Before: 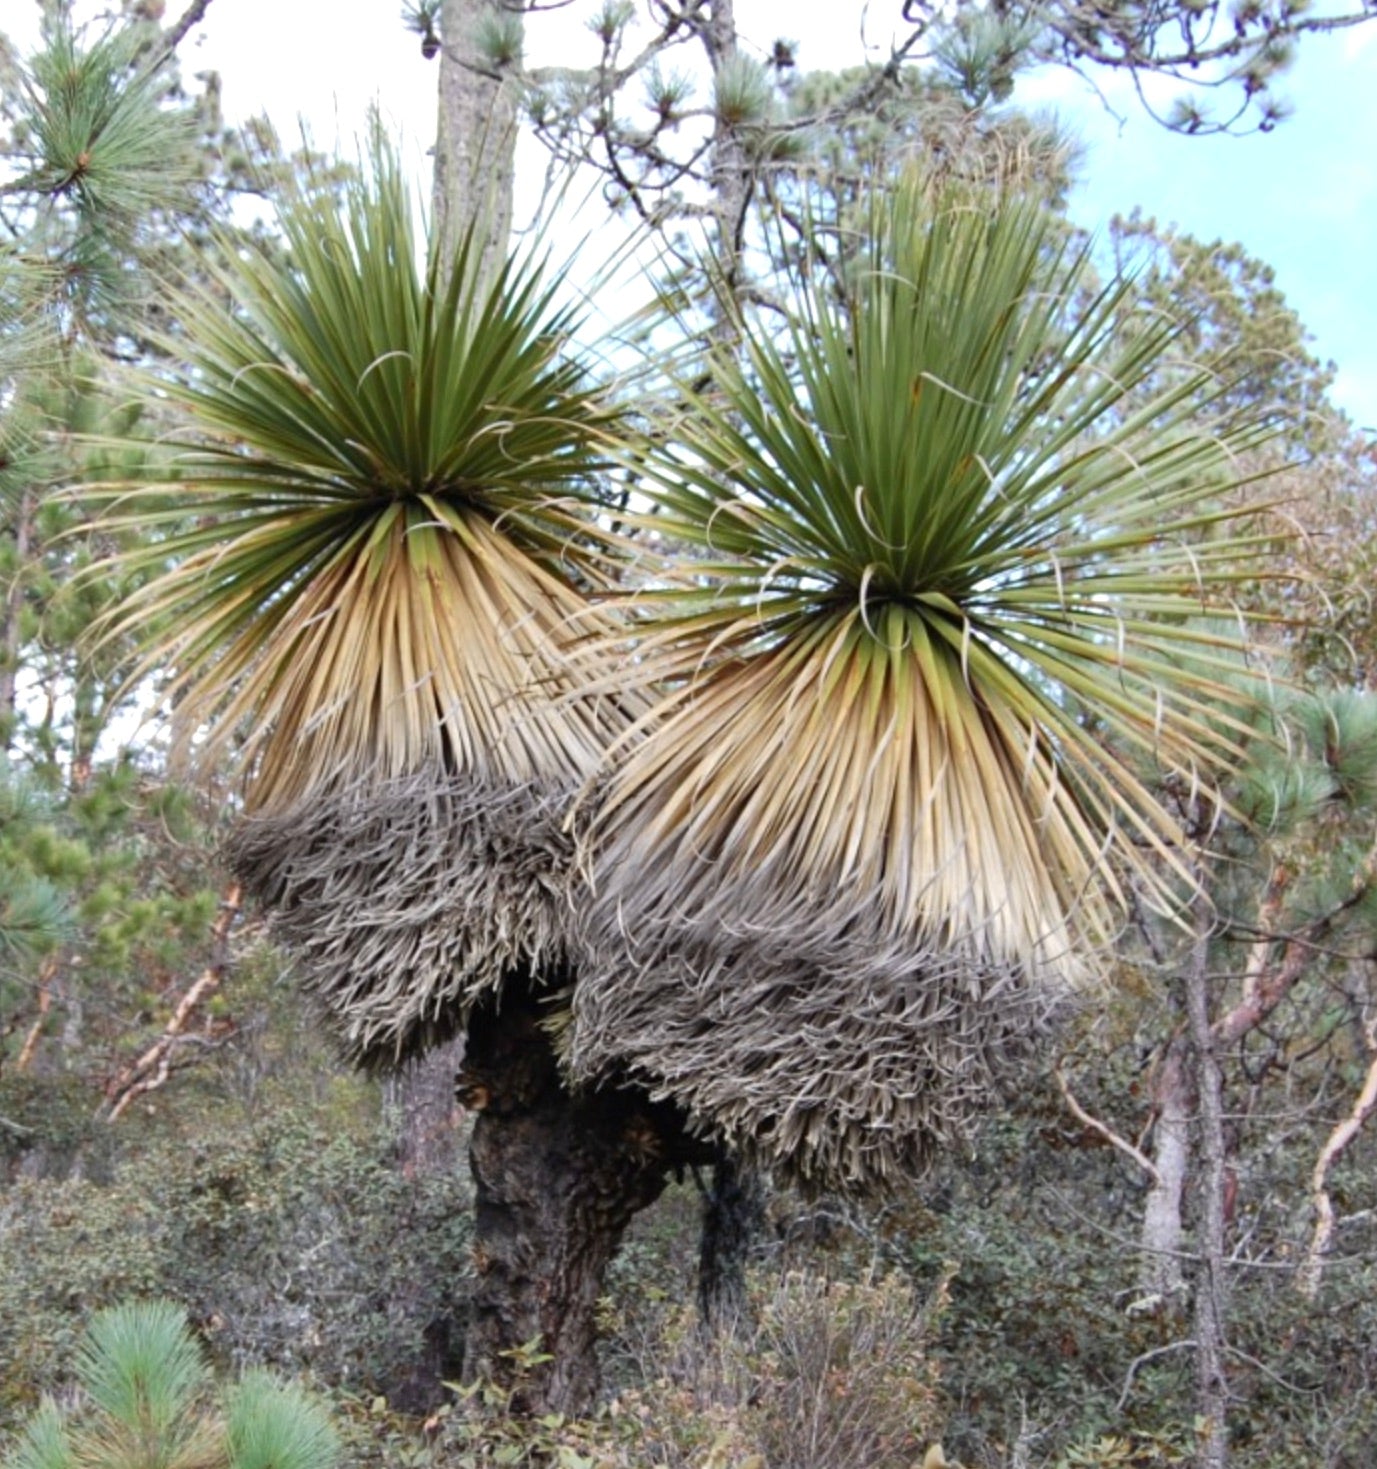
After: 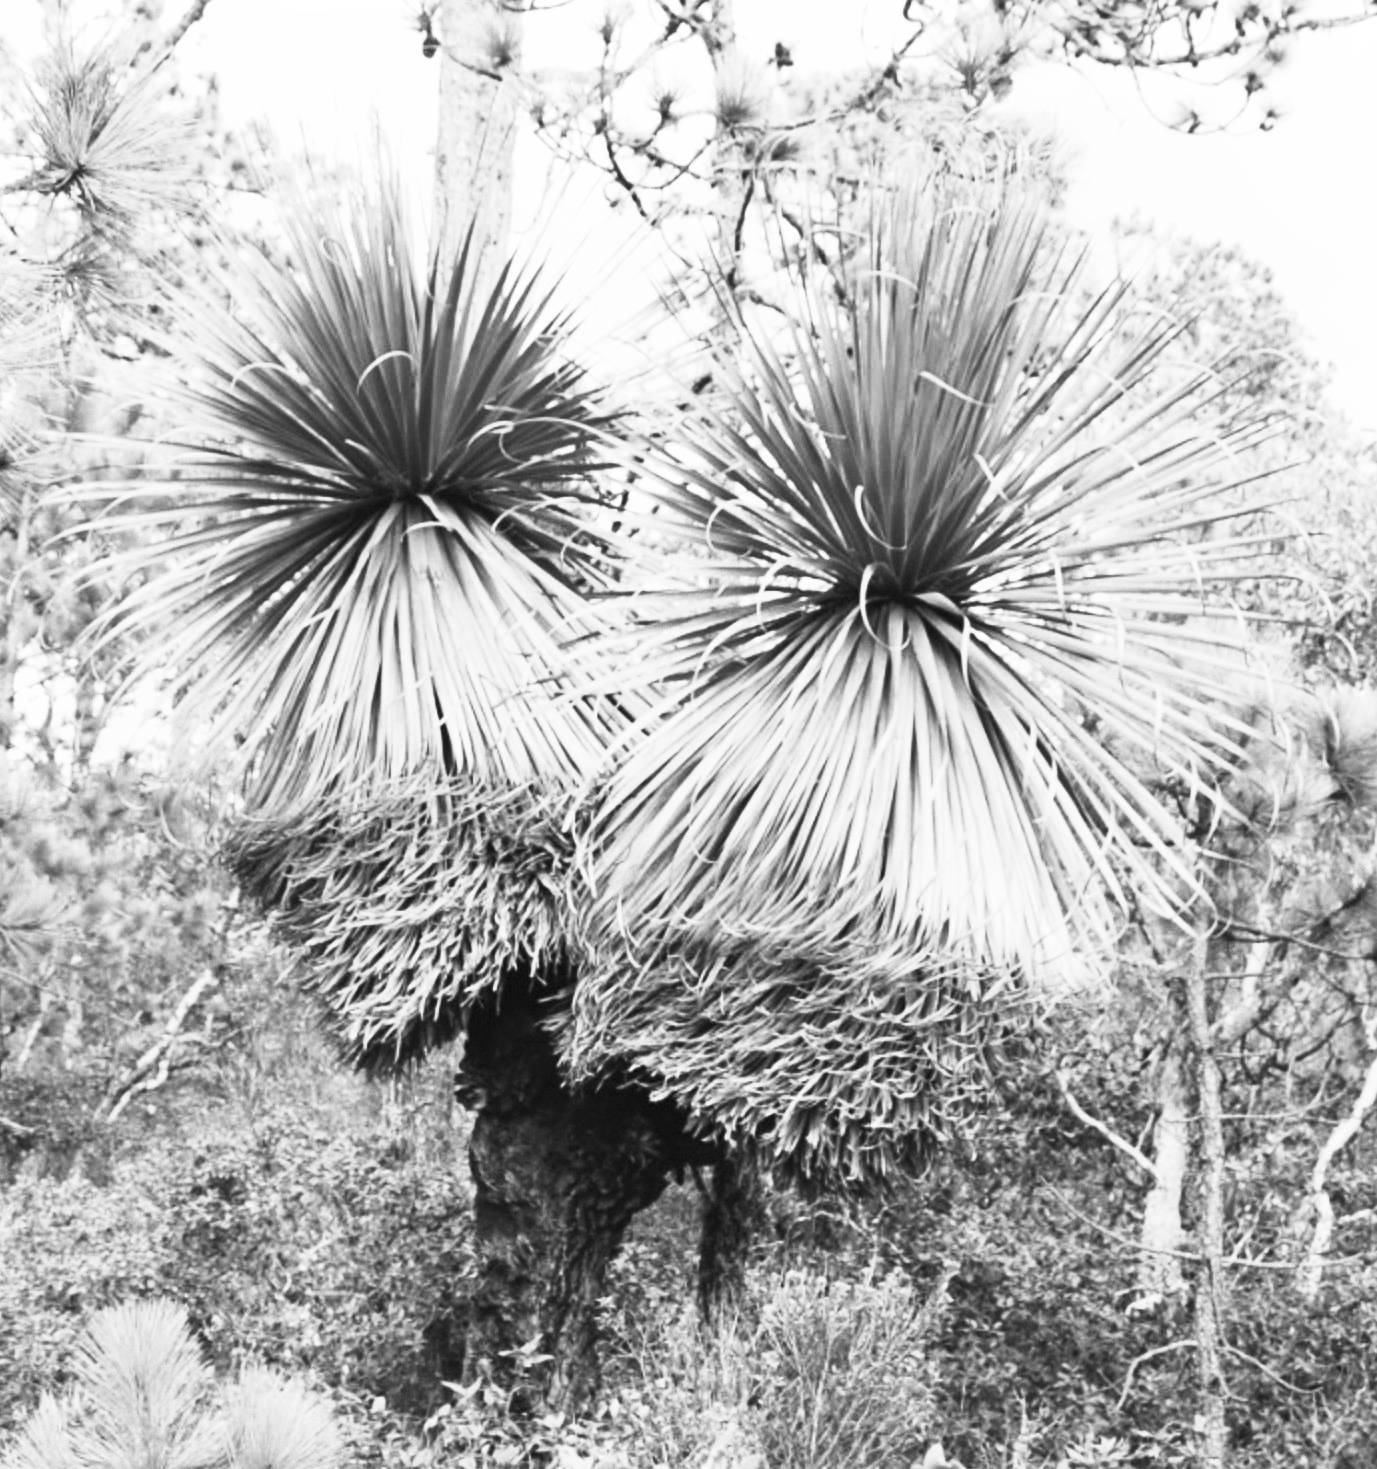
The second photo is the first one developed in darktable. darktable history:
contrast brightness saturation: contrast 0.53, brightness 0.47, saturation -1
local contrast: mode bilateral grid, contrast 100, coarseness 100, detail 91%, midtone range 0.2
